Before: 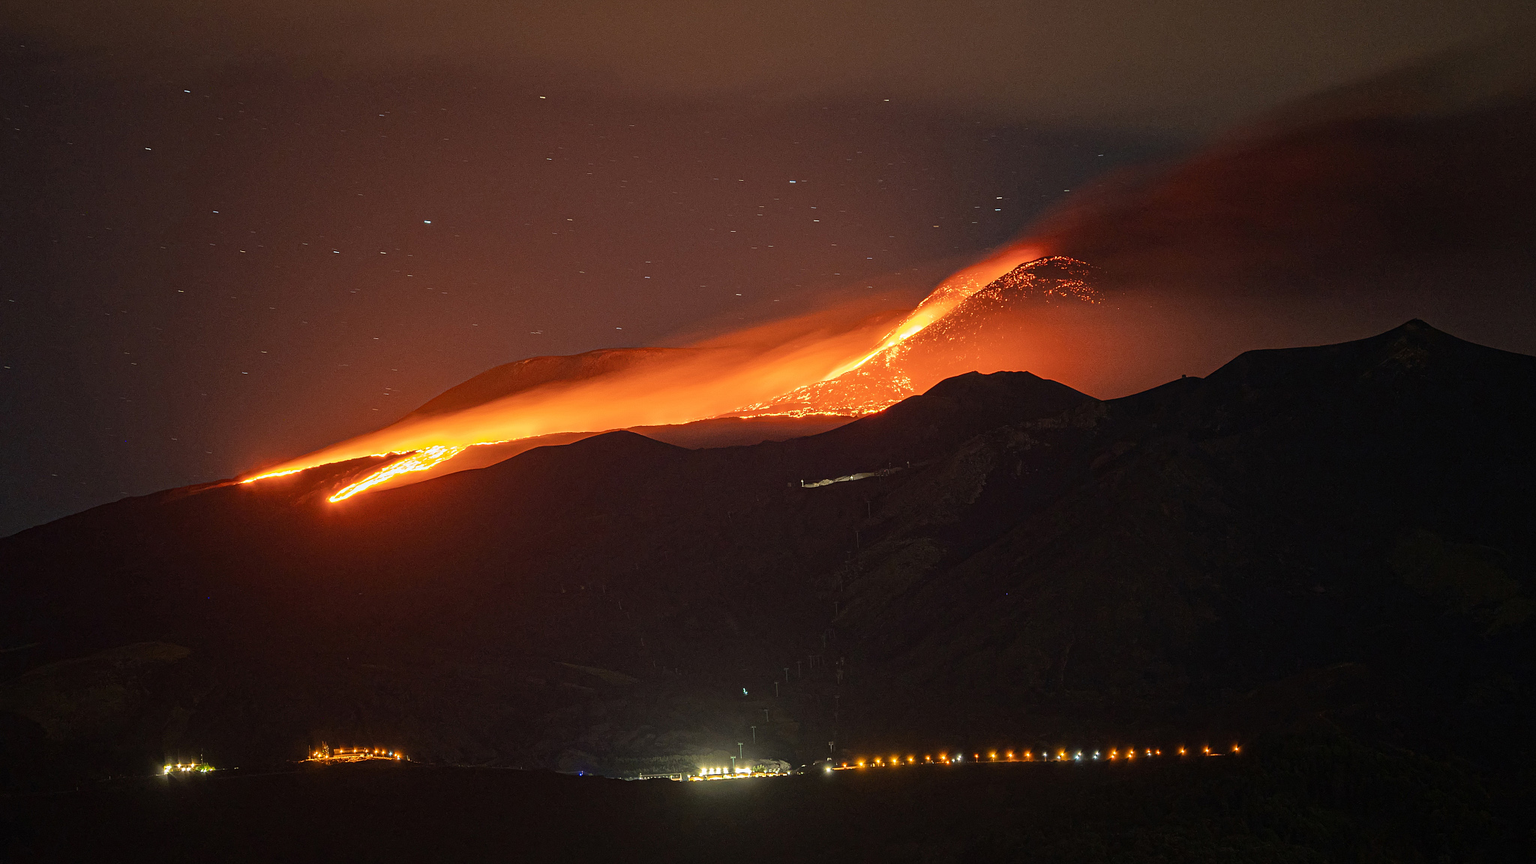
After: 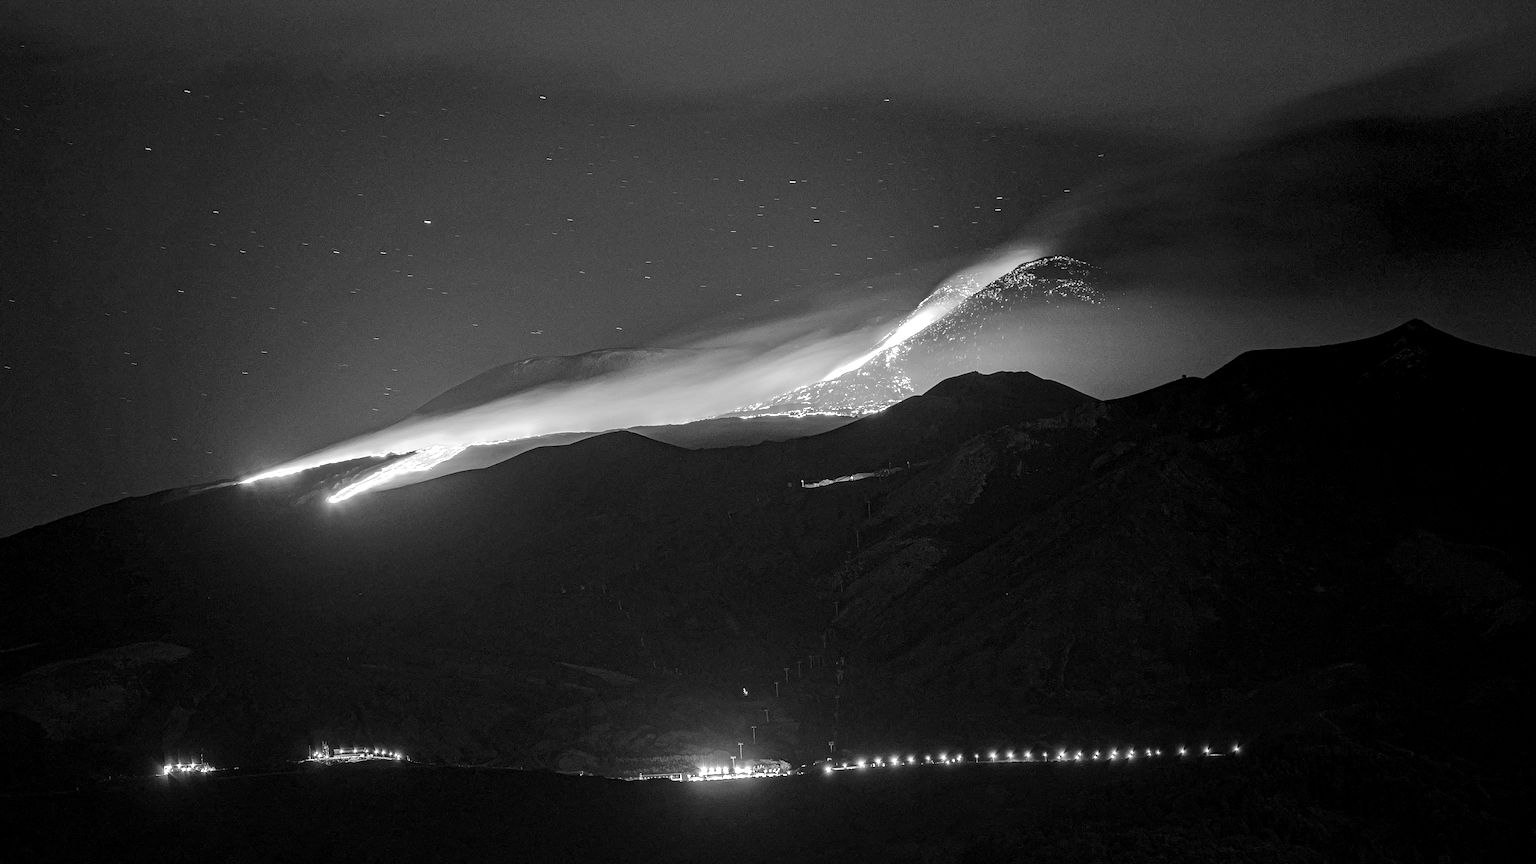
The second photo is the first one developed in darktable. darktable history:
local contrast: detail 150%
monochrome: on, module defaults
